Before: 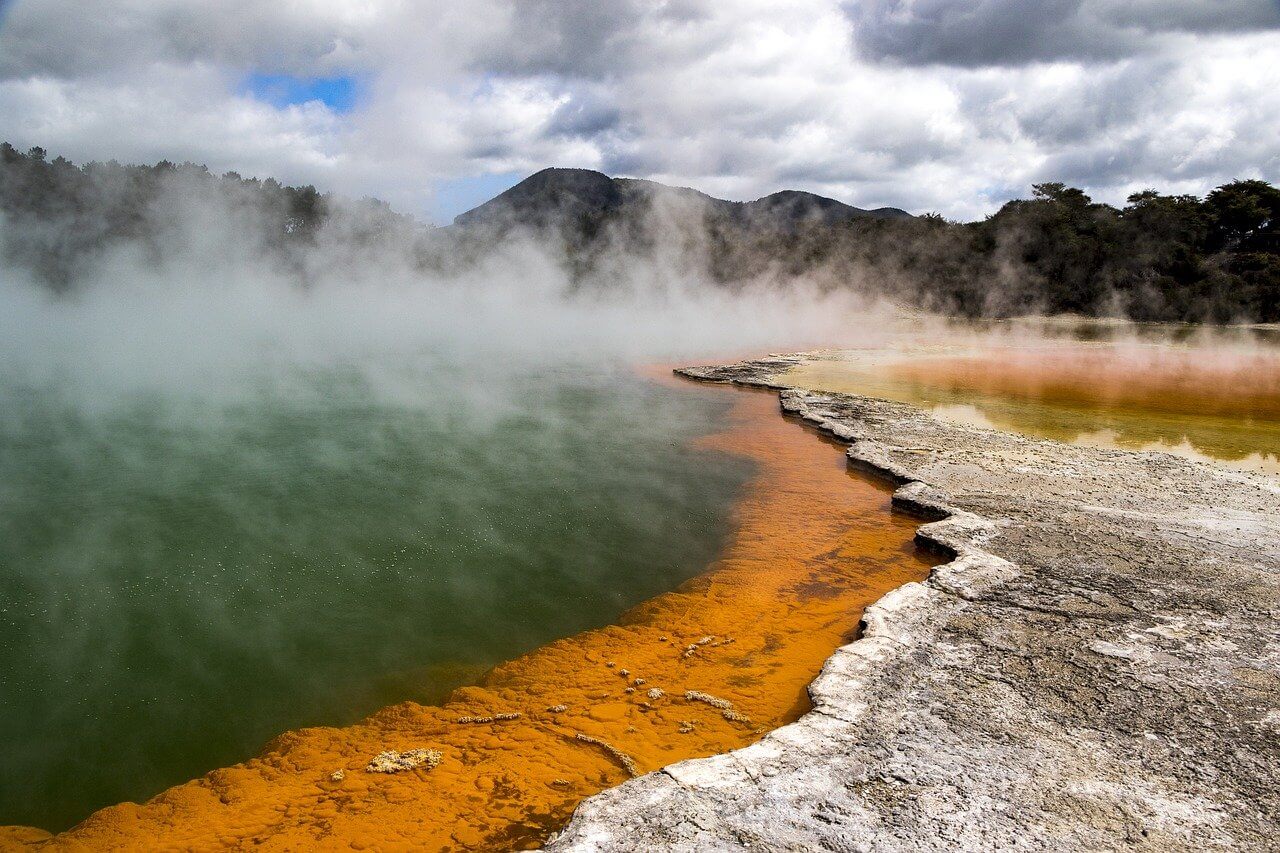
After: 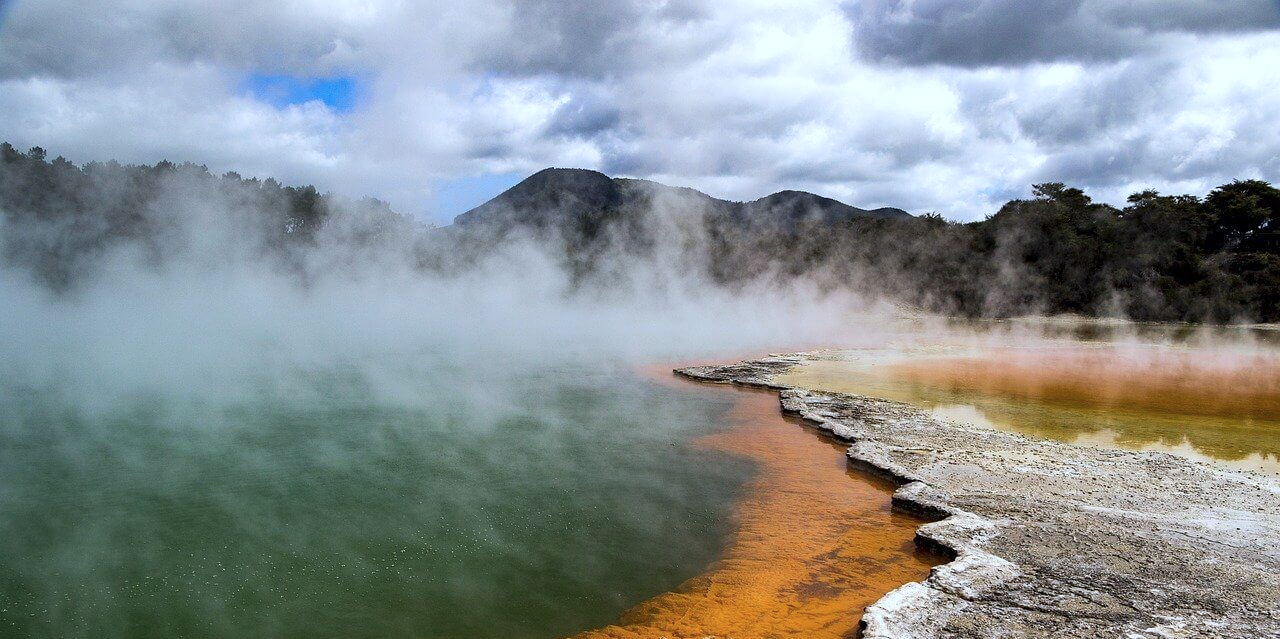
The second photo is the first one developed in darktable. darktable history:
crop: bottom 24.98%
color calibration: illuminant custom, x 0.368, y 0.373, temperature 4330.65 K
color balance rgb: perceptual saturation grading › global saturation -1.222%
